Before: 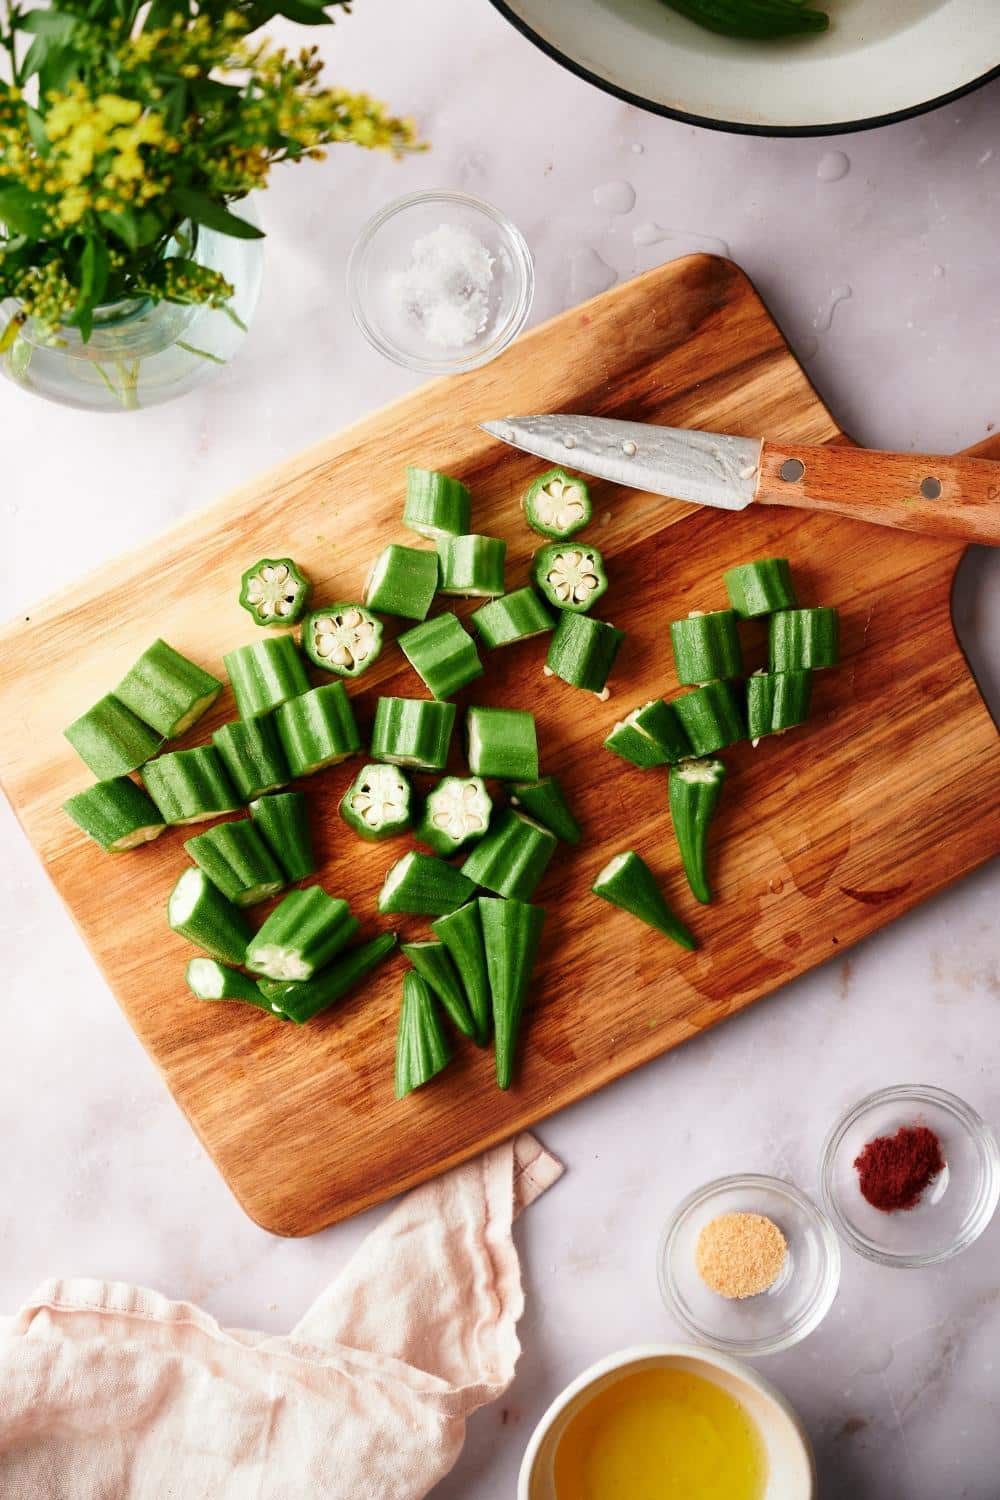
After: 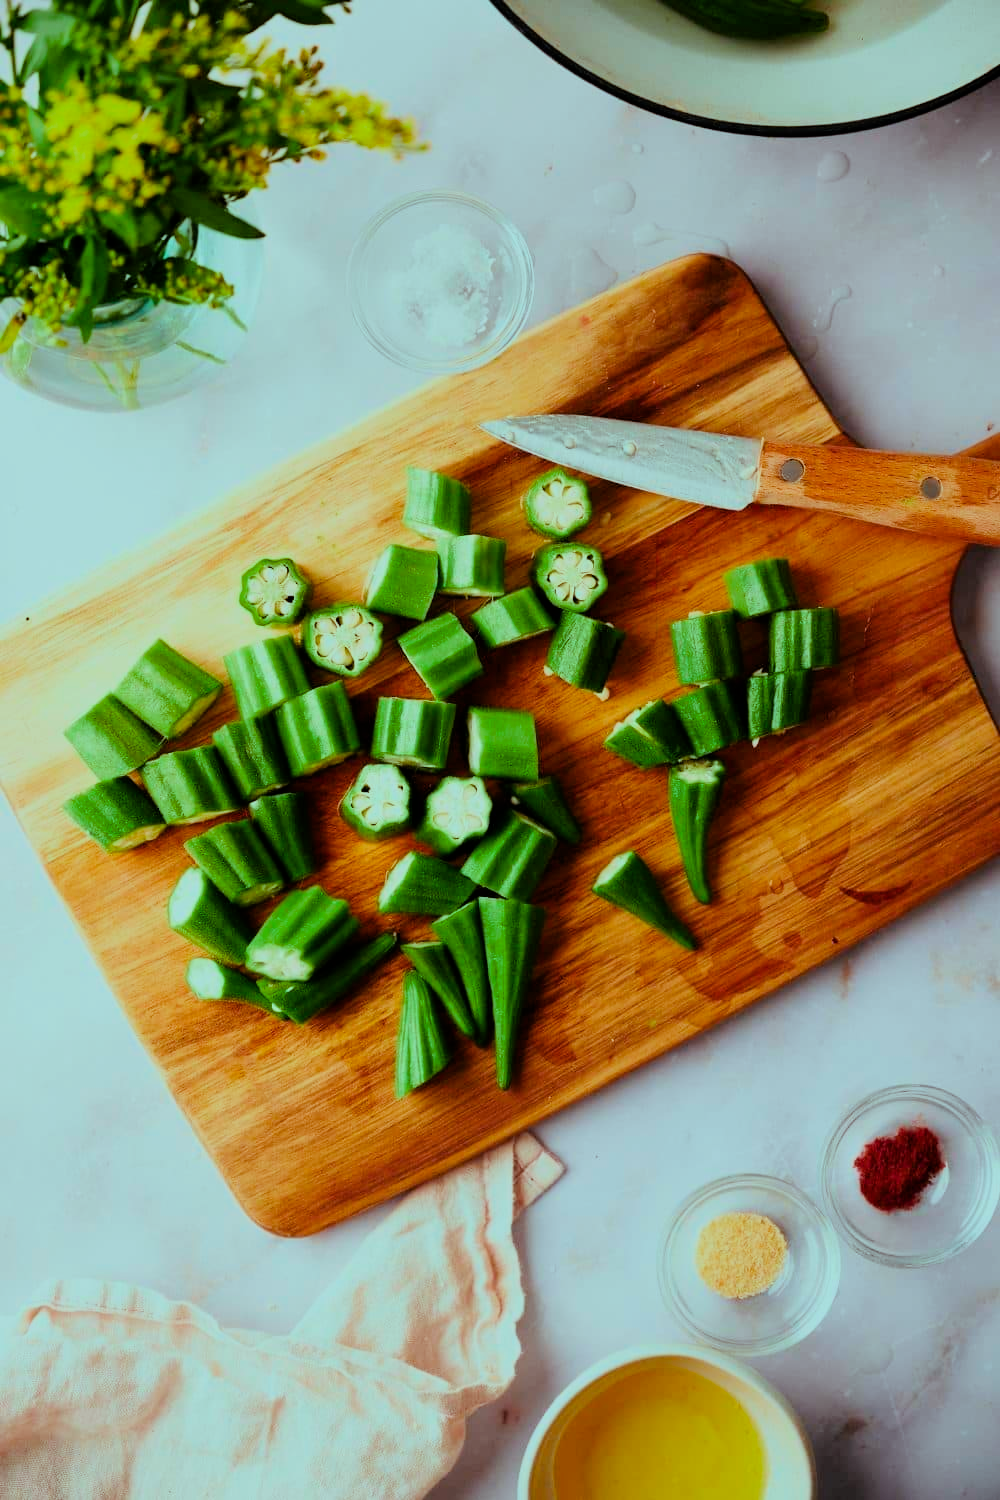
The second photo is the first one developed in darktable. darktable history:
filmic rgb: black relative exposure -7.65 EV, white relative exposure 4.56 EV, hardness 3.61, color science v6 (2022)
color balance rgb: highlights gain › chroma 4.092%, highlights gain › hue 200.09°, perceptual saturation grading › global saturation 19.638%, global vibrance 20%
